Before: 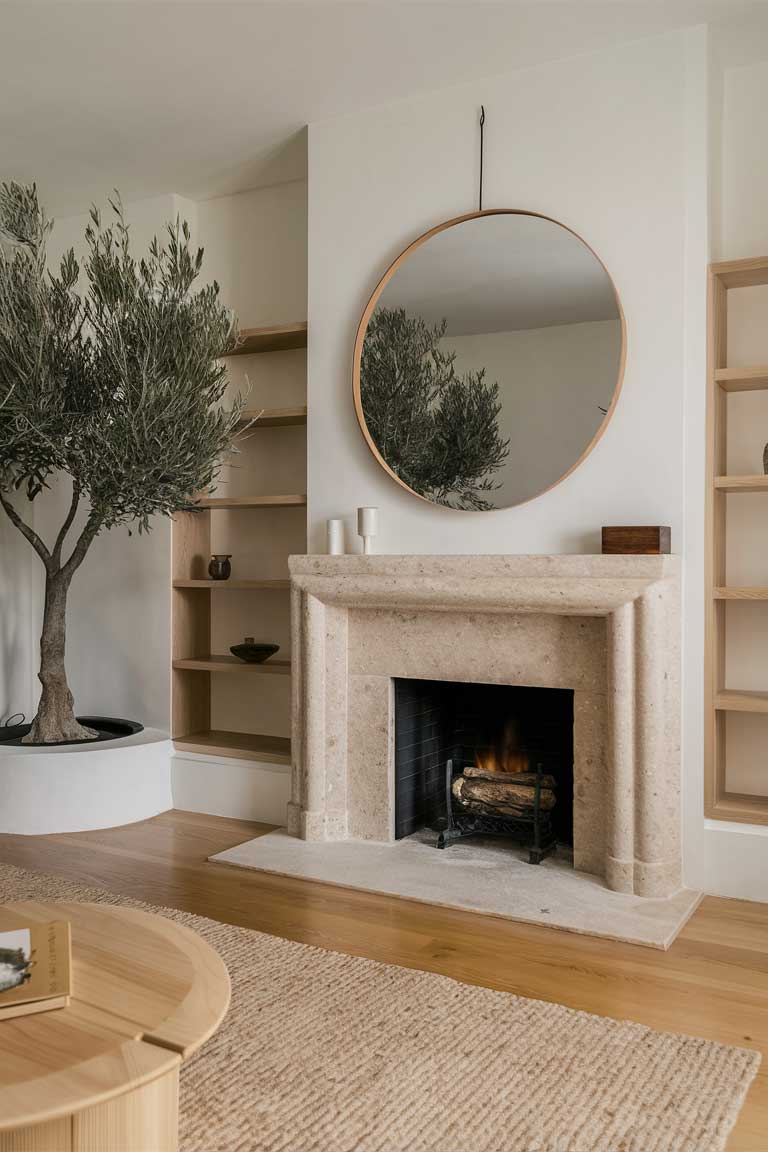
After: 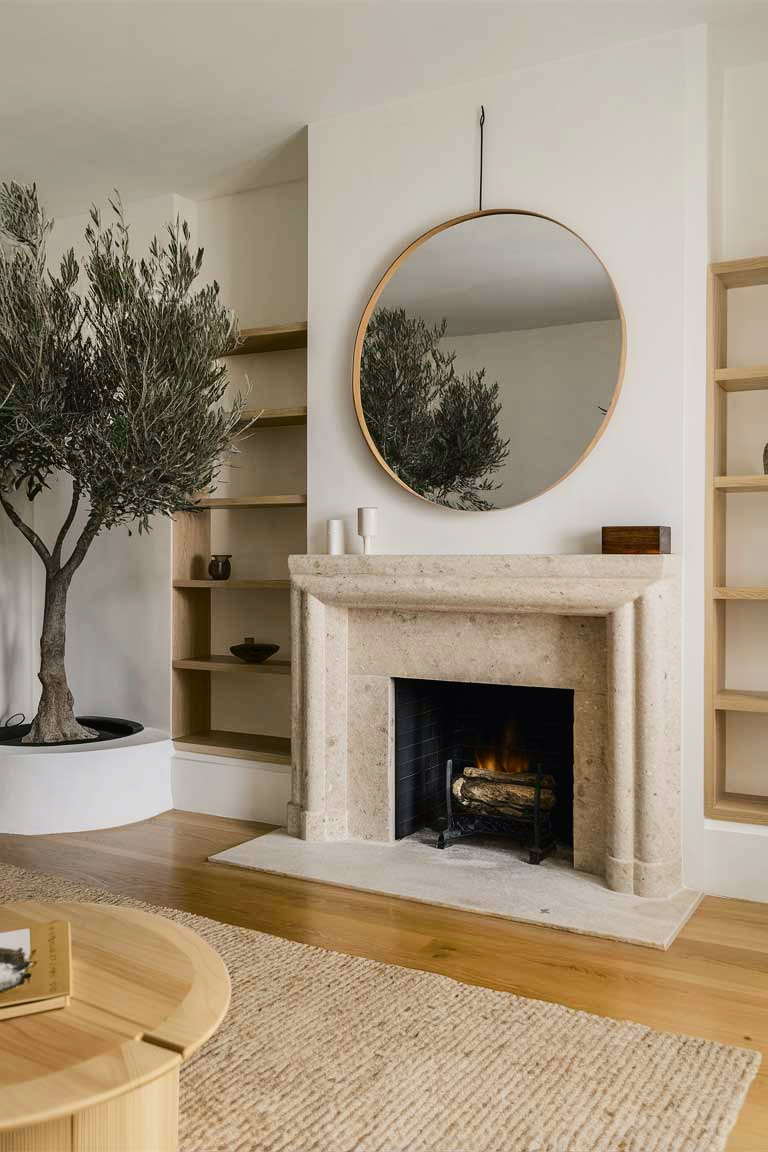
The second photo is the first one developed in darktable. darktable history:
tone curve: curves: ch0 [(0, 0.011) (0.139, 0.106) (0.295, 0.271) (0.499, 0.523) (0.739, 0.782) (0.857, 0.879) (1, 0.967)]; ch1 [(0, 0) (0.272, 0.249) (0.388, 0.385) (0.469, 0.456) (0.495, 0.497) (0.524, 0.518) (0.602, 0.623) (0.725, 0.779) (1, 1)]; ch2 [(0, 0) (0.125, 0.089) (0.353, 0.329) (0.443, 0.408) (0.502, 0.499) (0.548, 0.549) (0.608, 0.635) (1, 1)], color space Lab, independent channels, preserve colors none
